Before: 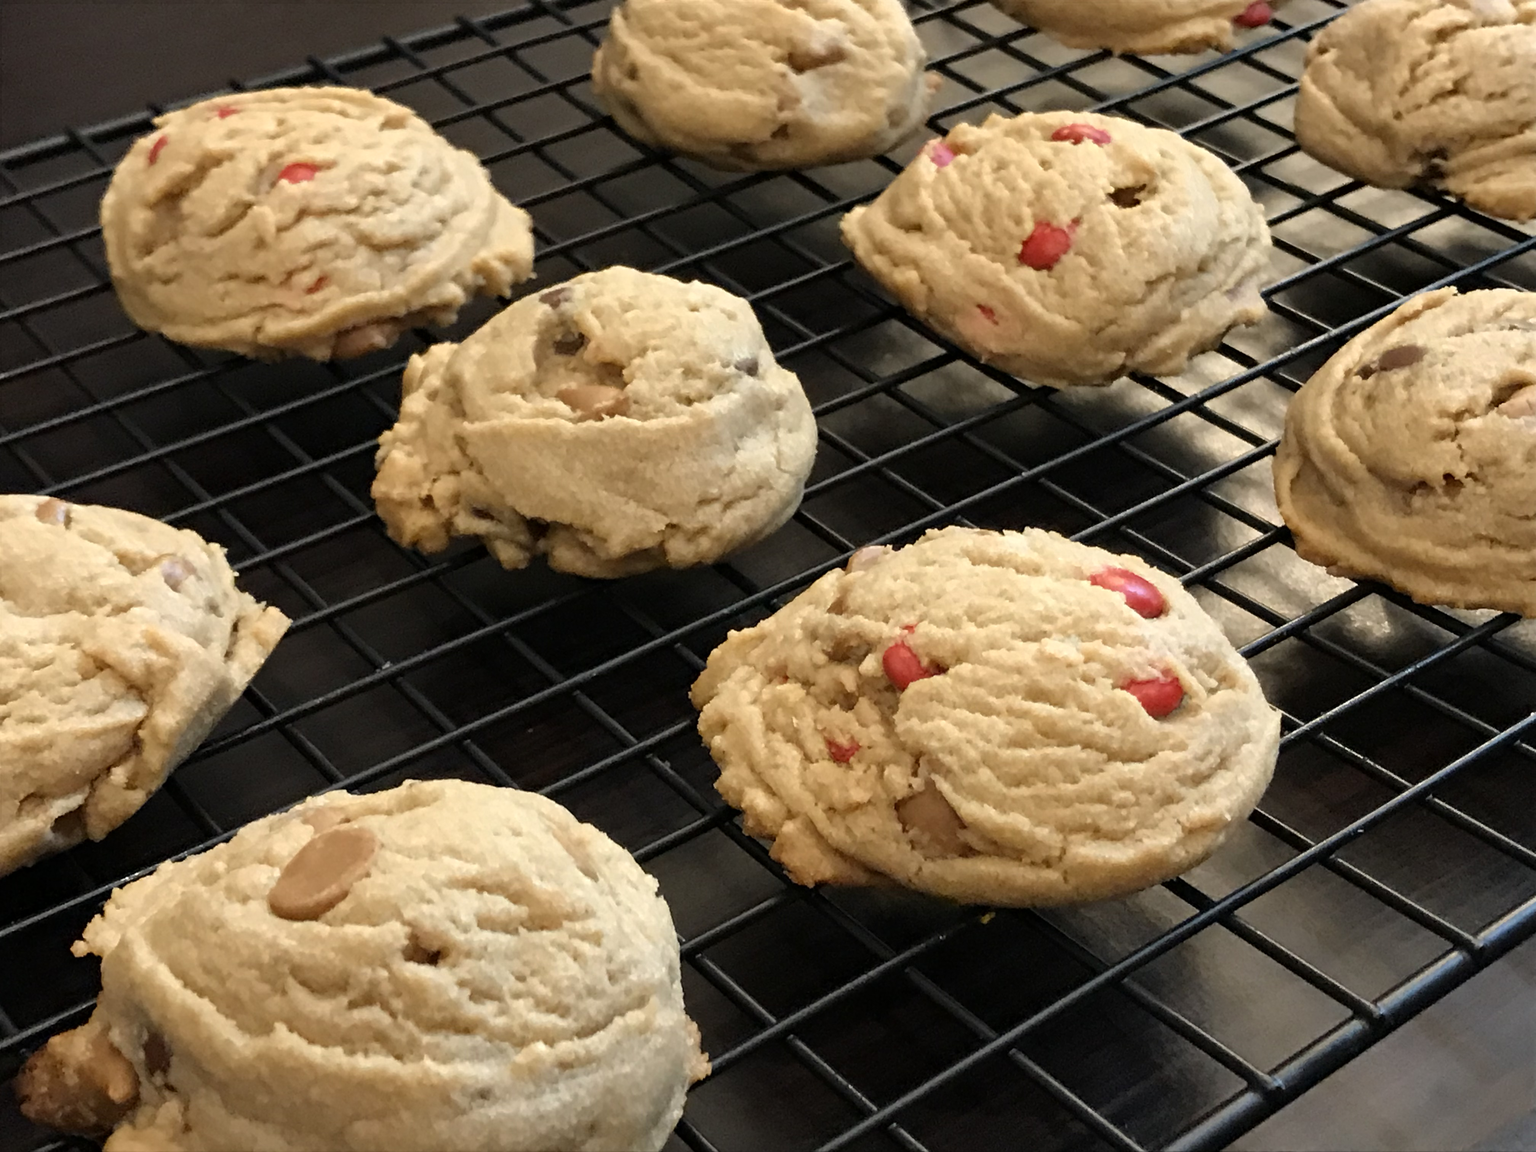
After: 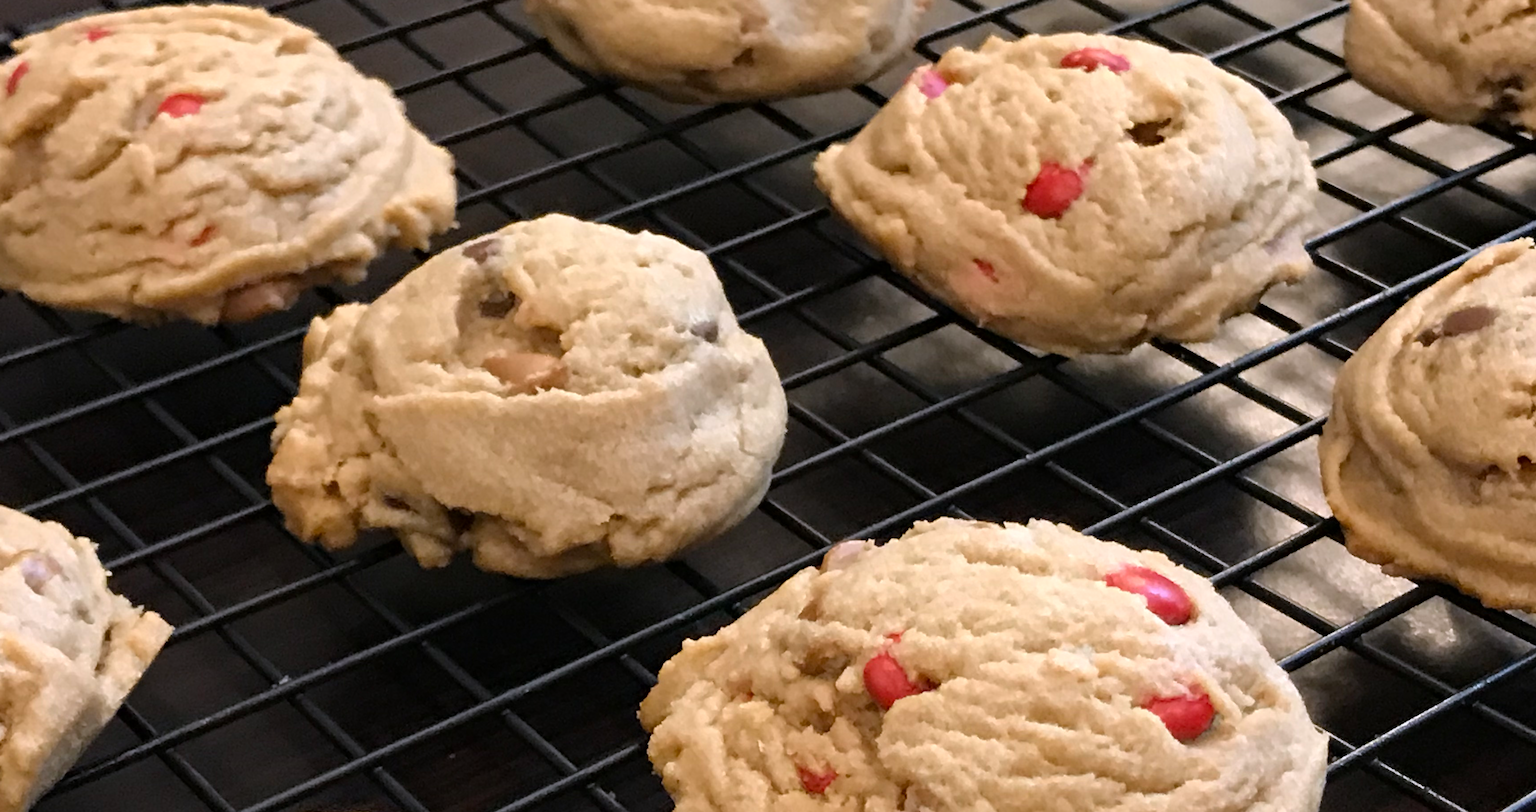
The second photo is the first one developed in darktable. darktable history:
crop and rotate: left 9.345%, top 7.22%, right 4.982%, bottom 32.331%
white balance: red 1.004, blue 1.096
